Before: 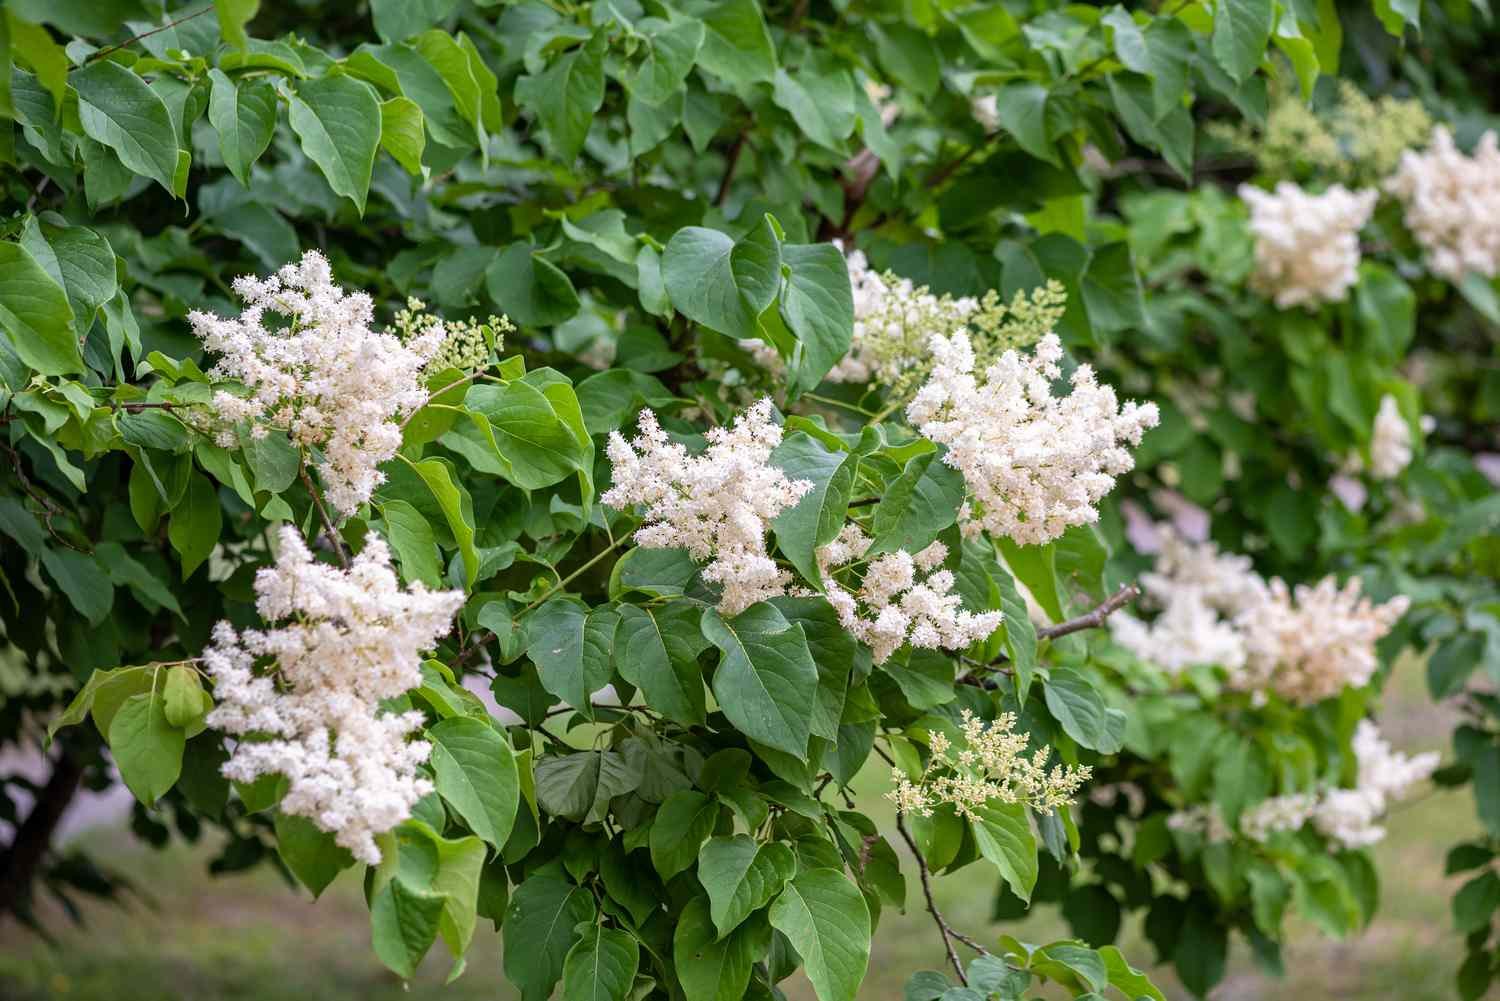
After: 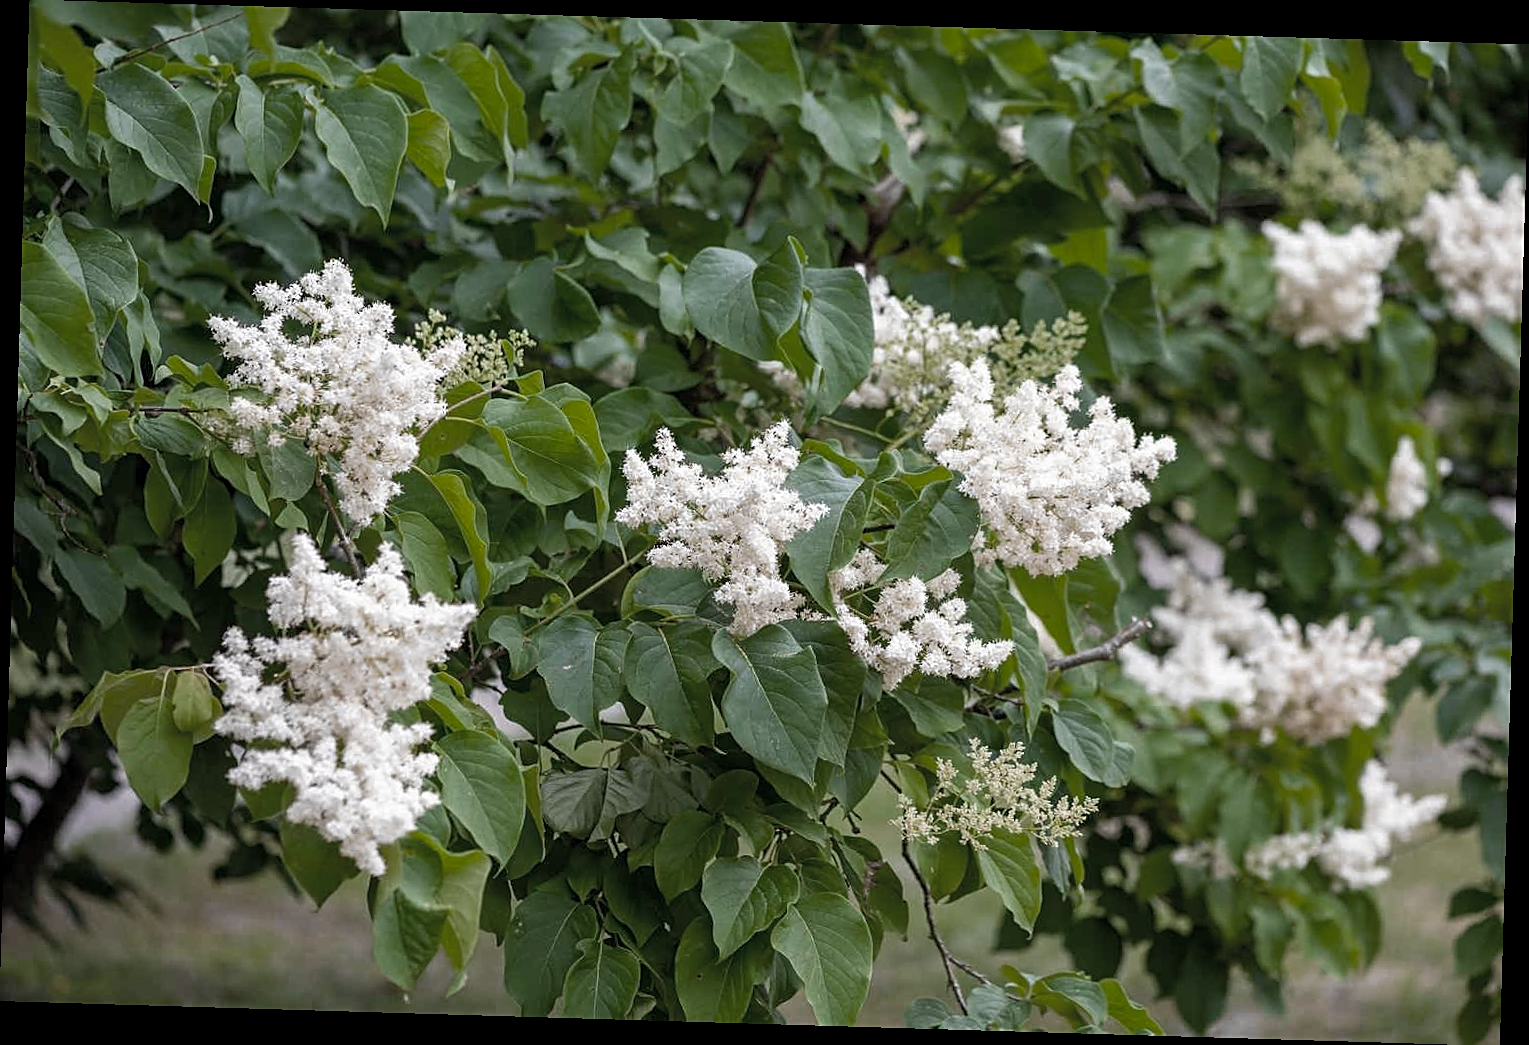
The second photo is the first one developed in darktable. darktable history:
color zones: curves: ch0 [(0, 0.487) (0.241, 0.395) (0.434, 0.373) (0.658, 0.412) (0.838, 0.487)]; ch1 [(0, 0) (0.053, 0.053) (0.211, 0.202) (0.579, 0.259) (0.781, 0.241)]
rotate and perspective: rotation 1.72°, automatic cropping off
sharpen: on, module defaults
color balance: output saturation 120%
